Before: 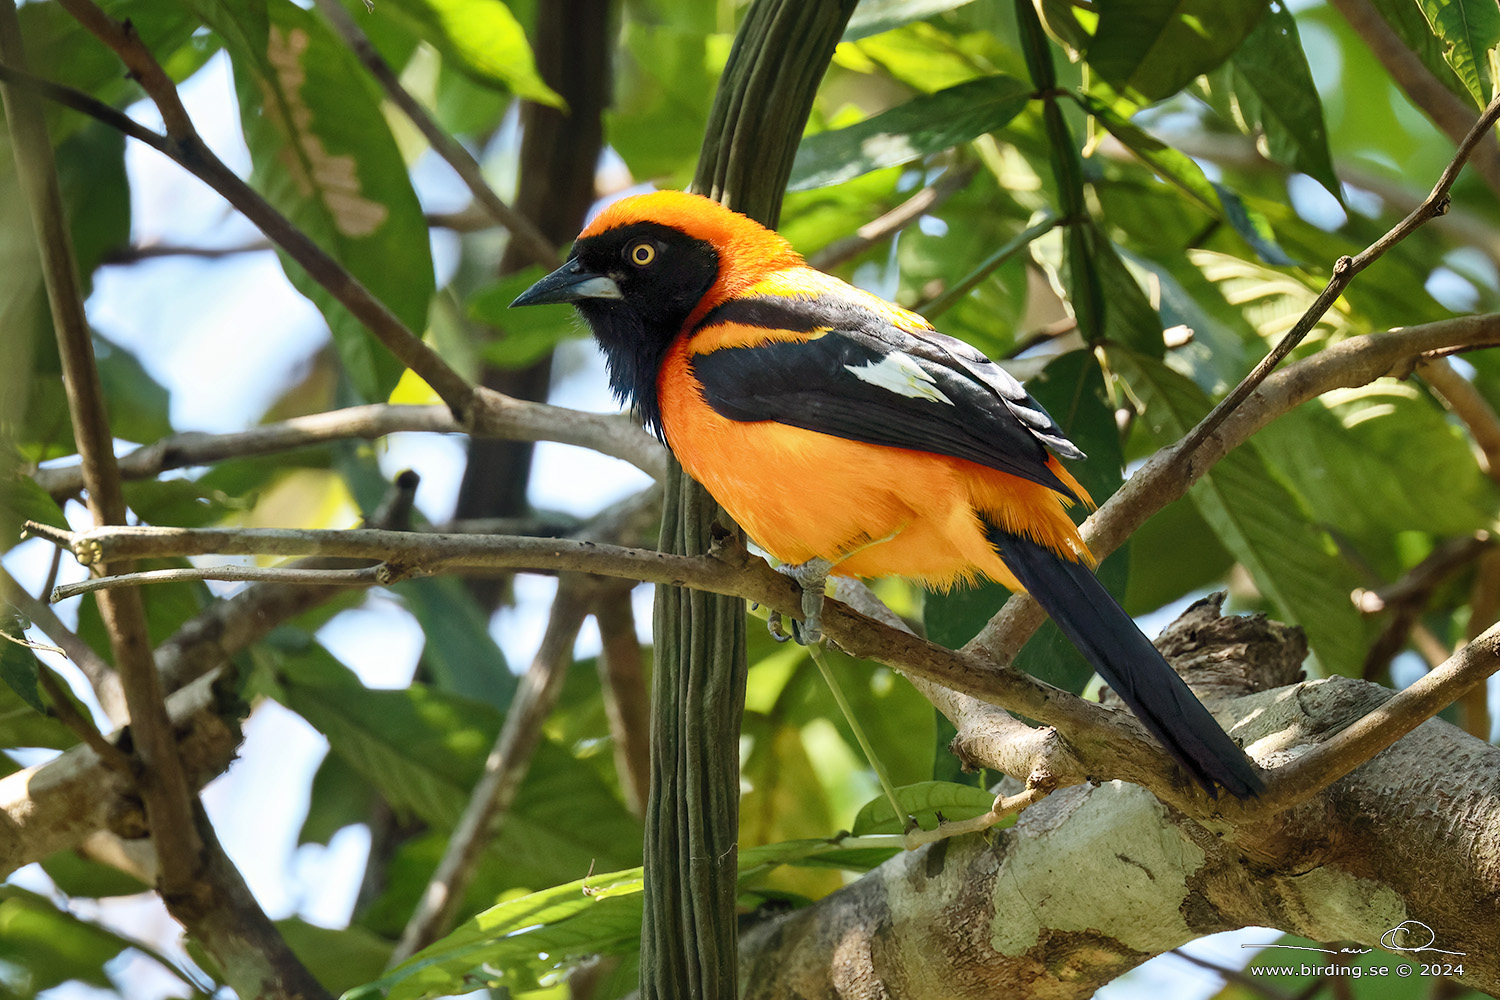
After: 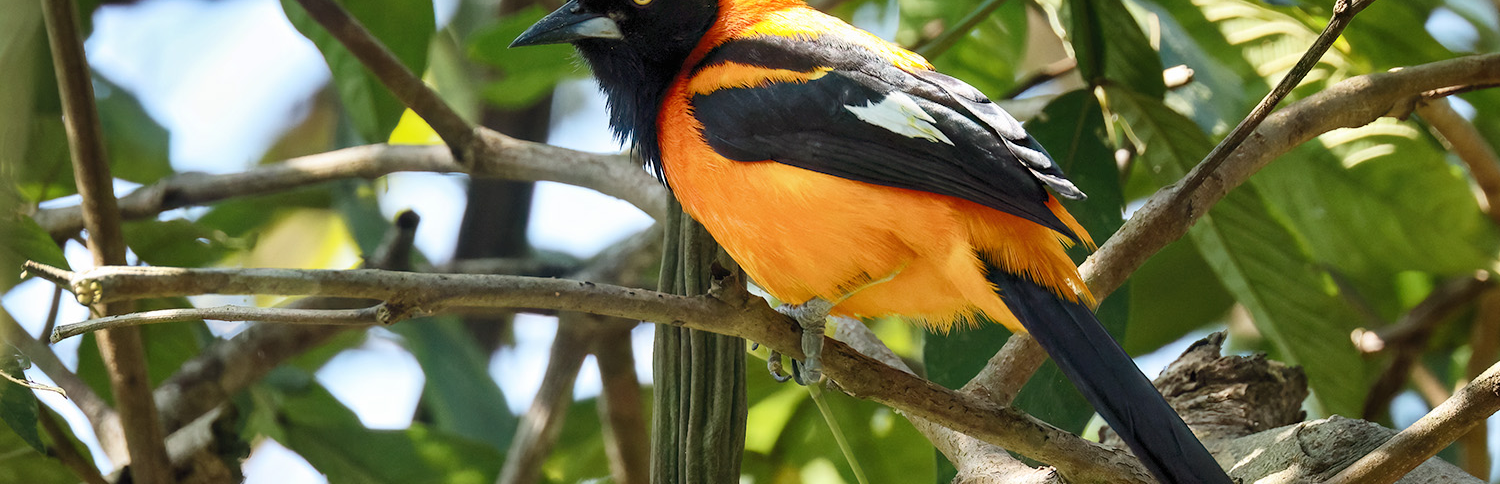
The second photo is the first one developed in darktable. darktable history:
crop and rotate: top 26.056%, bottom 25.543%
